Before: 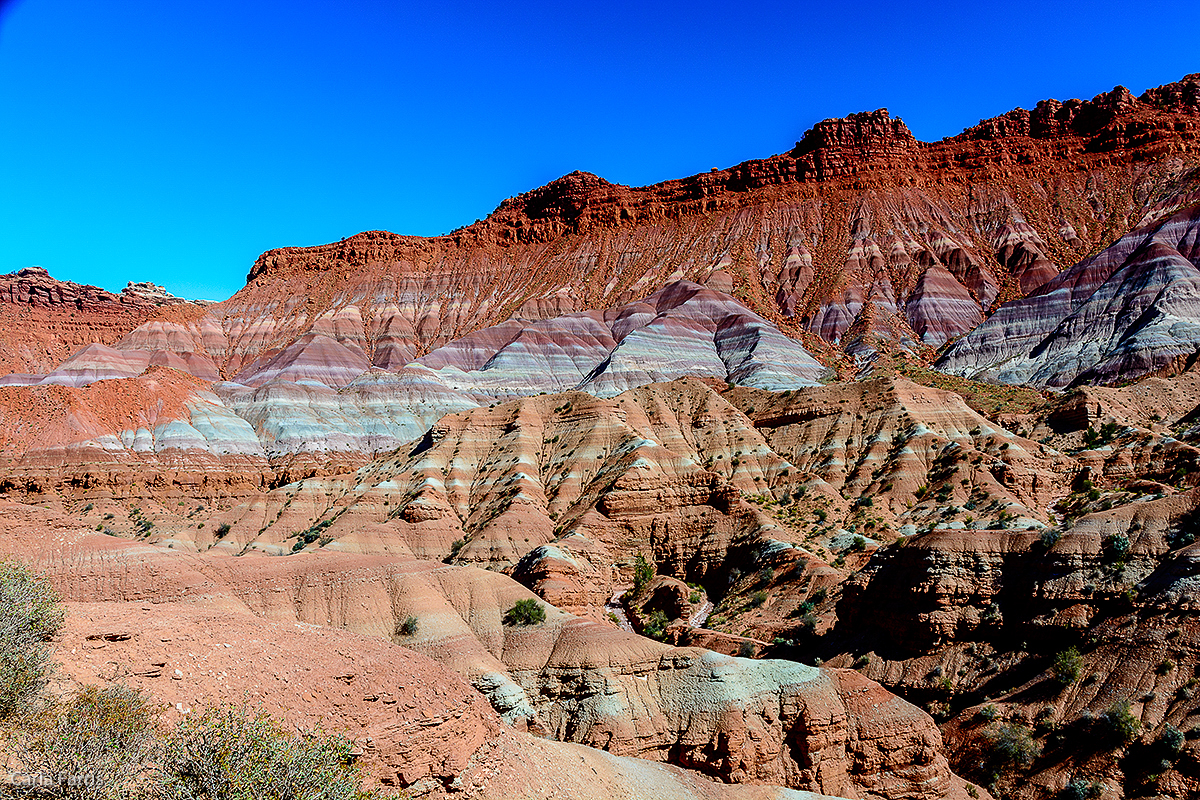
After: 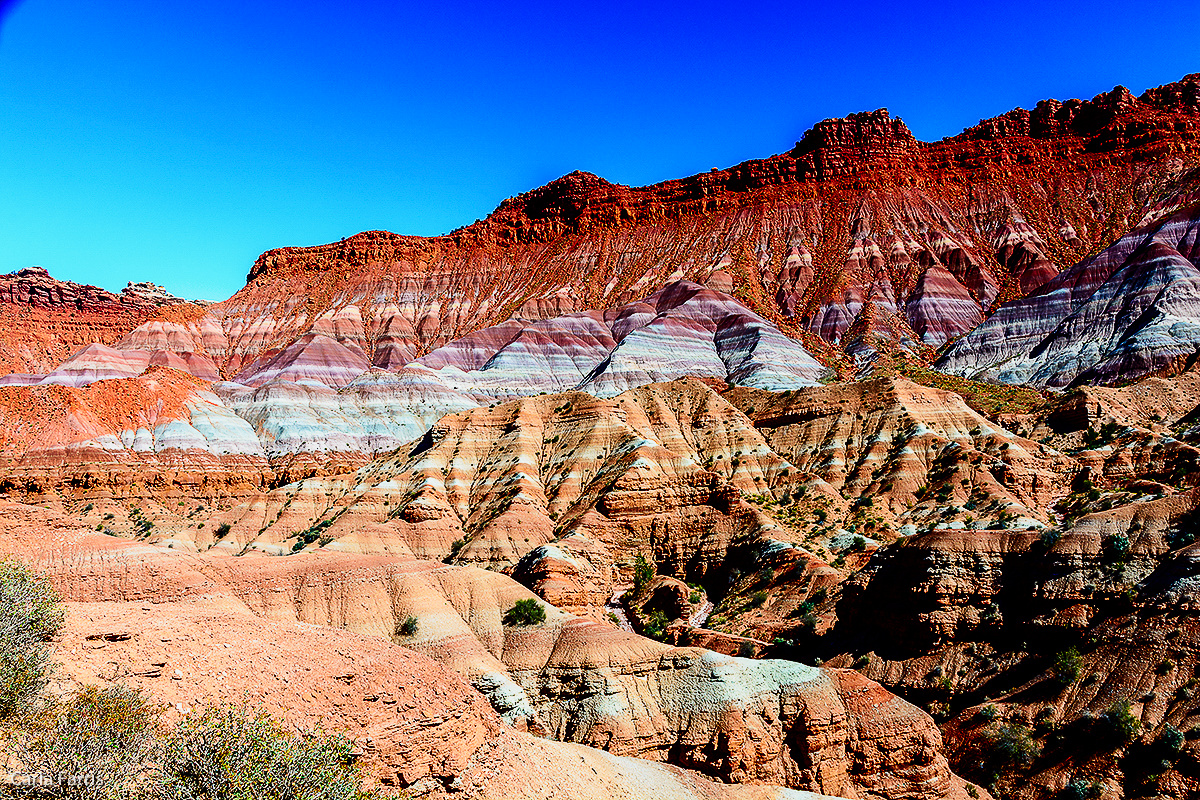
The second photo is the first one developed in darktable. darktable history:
tone curve: curves: ch0 [(0, 0.001) (0.139, 0.096) (0.311, 0.278) (0.495, 0.531) (0.718, 0.816) (0.841, 0.909) (1, 0.967)]; ch1 [(0, 0) (0.272, 0.249) (0.388, 0.385) (0.469, 0.456) (0.495, 0.497) (0.538, 0.554) (0.578, 0.605) (0.707, 0.778) (1, 1)]; ch2 [(0, 0) (0.125, 0.089) (0.353, 0.329) (0.443, 0.408) (0.502, 0.499) (0.557, 0.542) (0.608, 0.635) (1, 1)], preserve colors none
contrast brightness saturation: contrast 0.135, brightness -0.048, saturation 0.156
